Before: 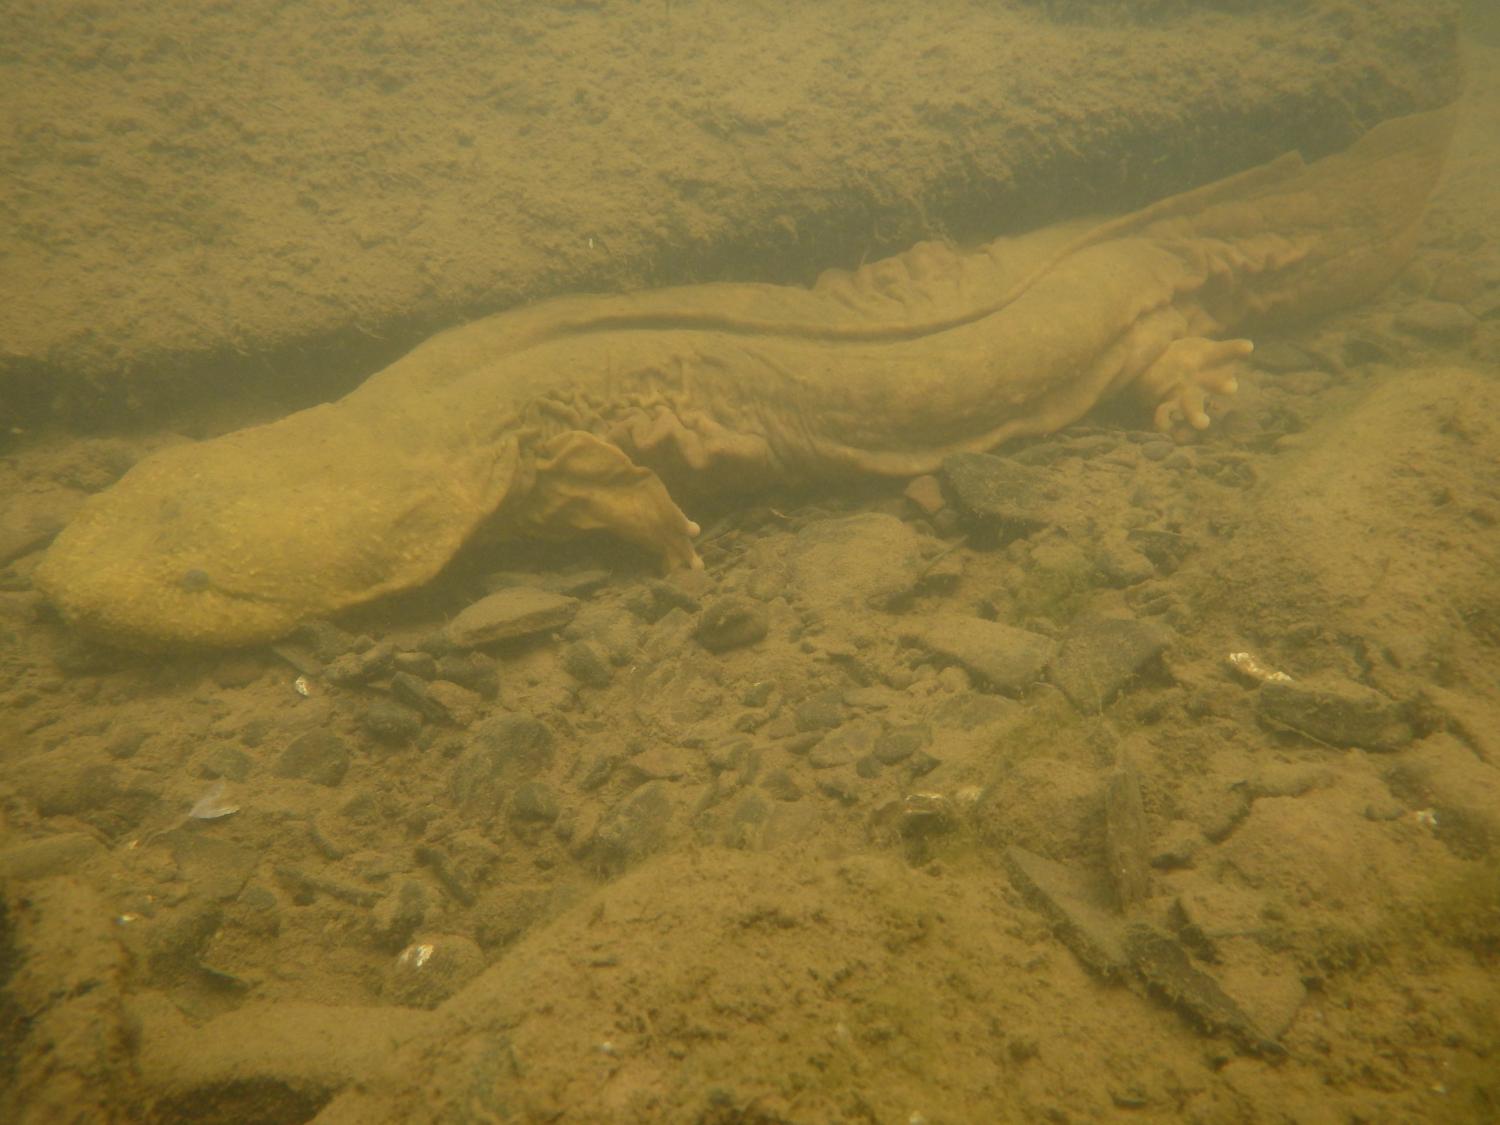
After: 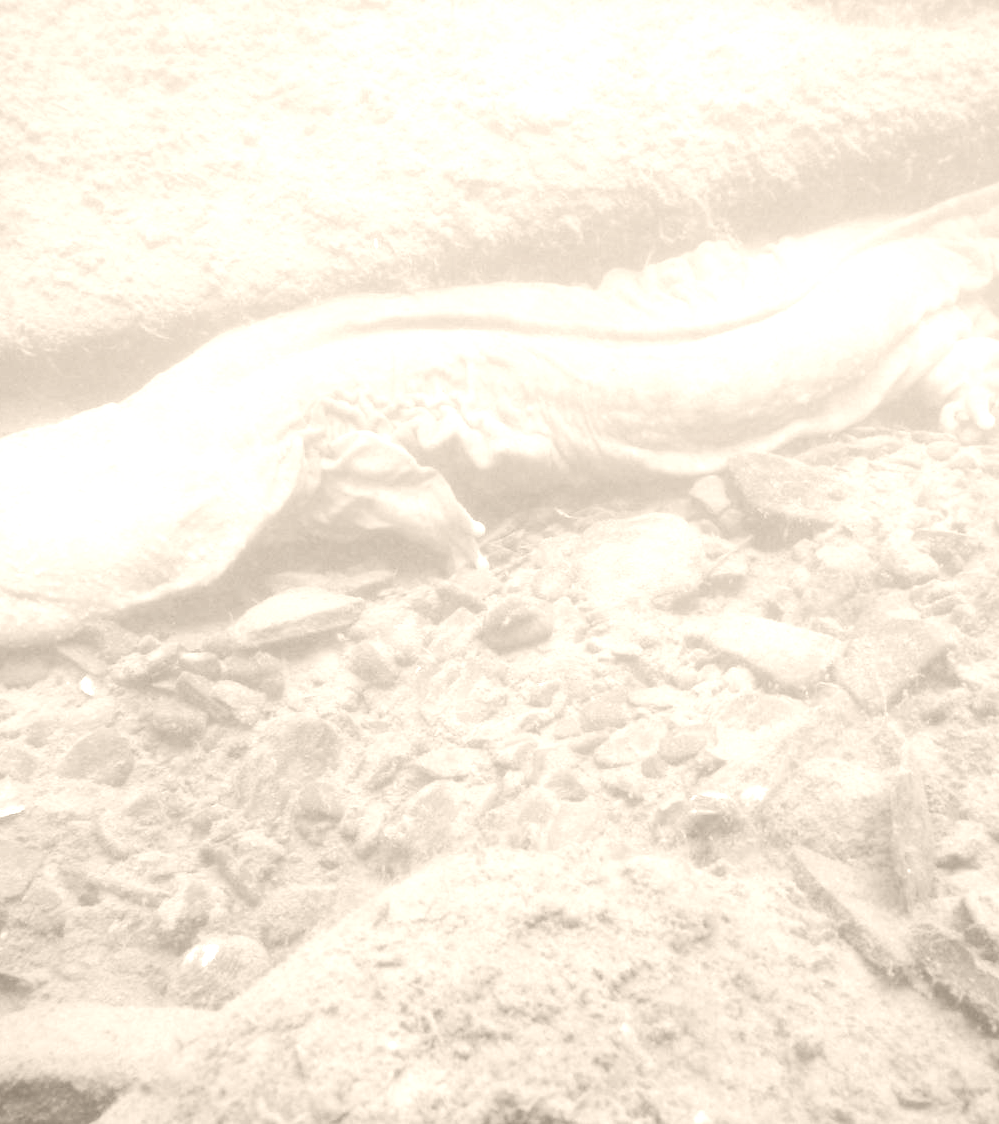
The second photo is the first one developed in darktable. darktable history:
exposure: exposure 0.02 EV, compensate highlight preservation false
tone equalizer: on, module defaults
crop and rotate: left 14.385%, right 18.948%
base curve: curves: ch0 [(0, 0) (0.028, 0.03) (0.121, 0.232) (0.46, 0.748) (0.859, 0.968) (1, 1)]
white balance: red 0.967, blue 1.119, emerald 0.756
colorize: hue 34.49°, saturation 35.33%, source mix 100%, version 1
